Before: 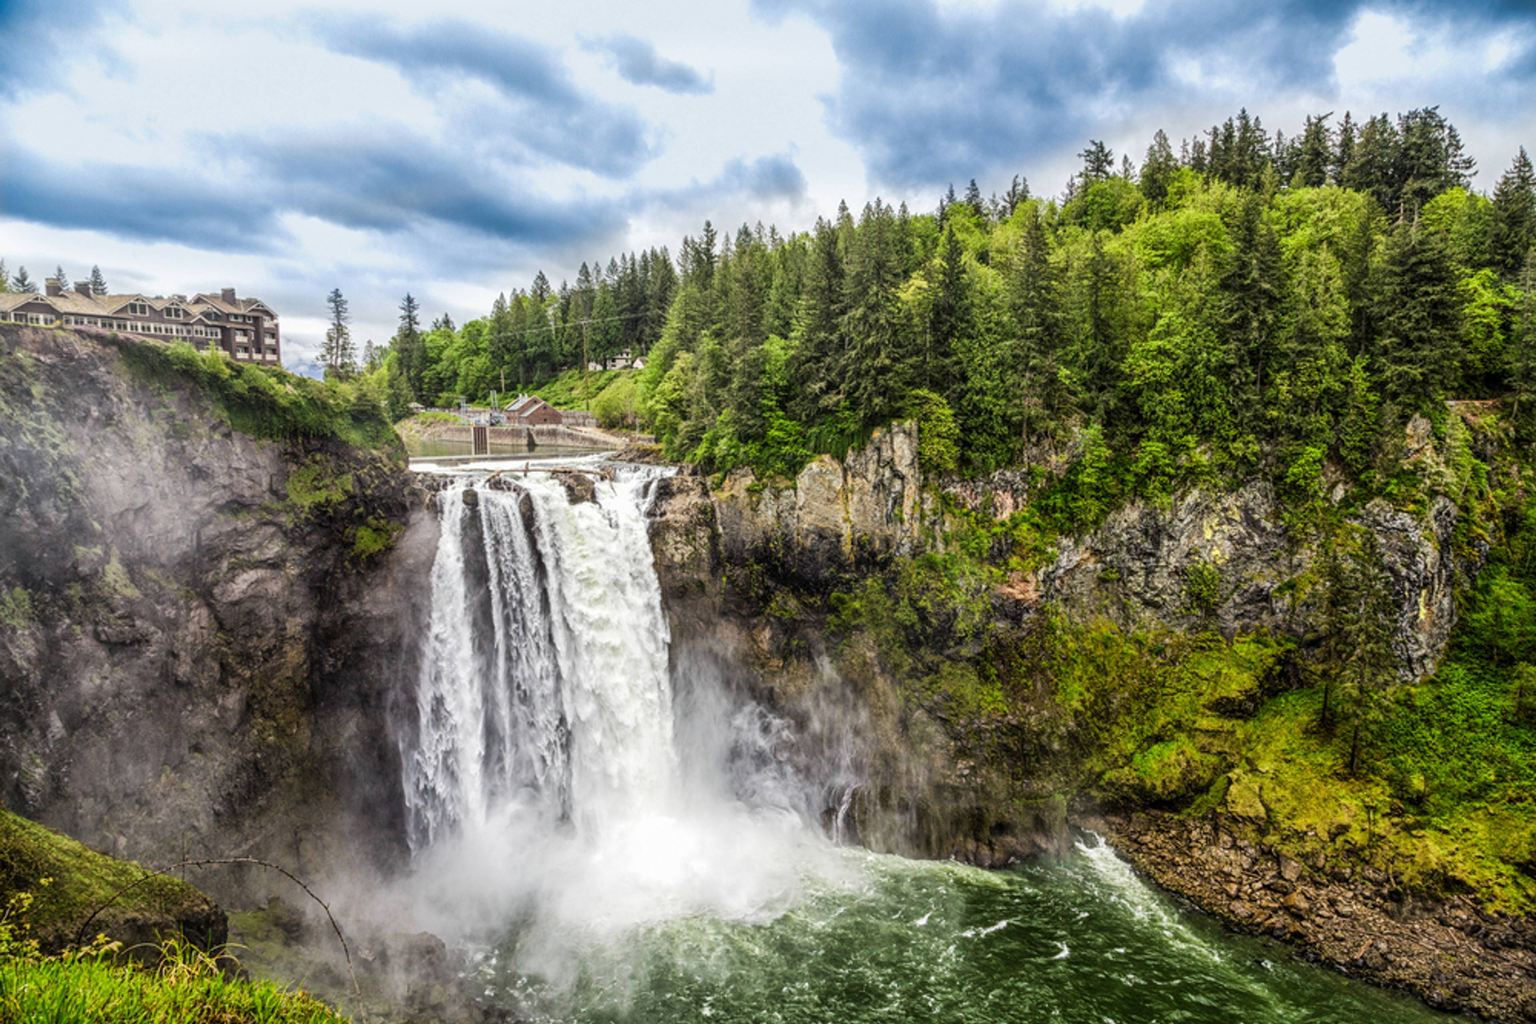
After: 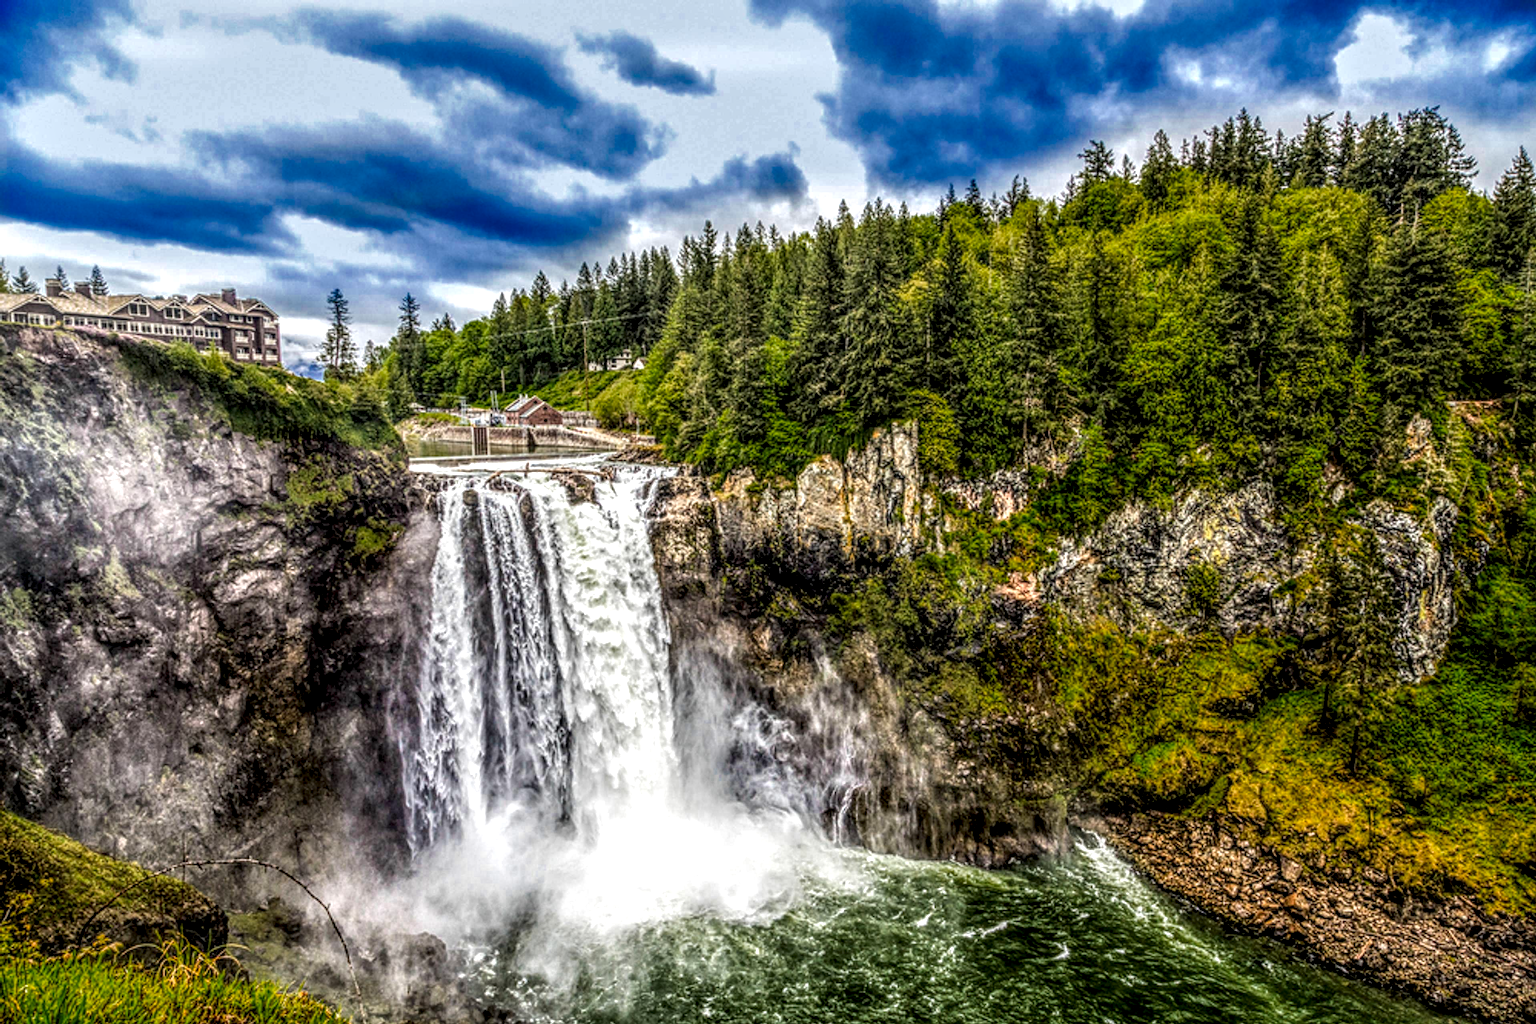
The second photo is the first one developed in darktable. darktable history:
local contrast: highlights 2%, shadows 5%, detail 299%, midtone range 0.297
color zones: curves: ch0 [(0, 0.553) (0.123, 0.58) (0.23, 0.419) (0.468, 0.155) (0.605, 0.132) (0.723, 0.063) (0.833, 0.172) (0.921, 0.468)]; ch1 [(0.025, 0.645) (0.229, 0.584) (0.326, 0.551) (0.537, 0.446) (0.599, 0.911) (0.708, 1) (0.805, 0.944)]; ch2 [(0.086, 0.468) (0.254, 0.464) (0.638, 0.564) (0.702, 0.592) (0.768, 0.564)]
